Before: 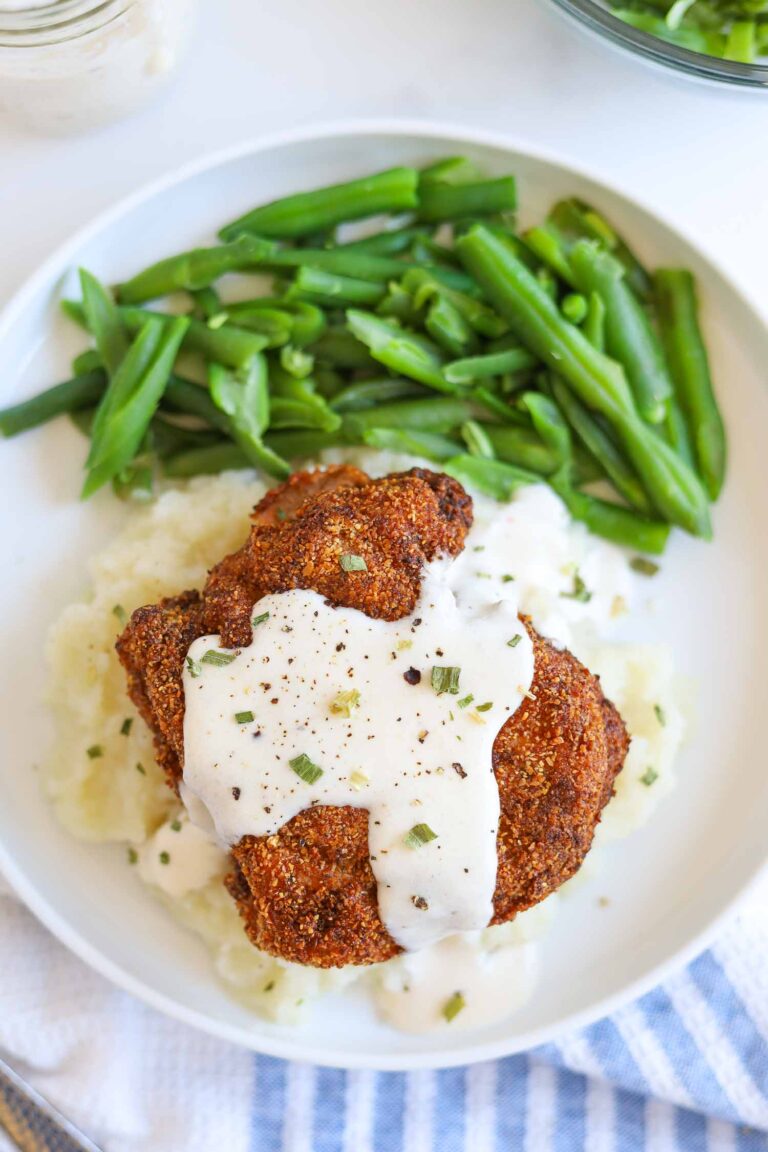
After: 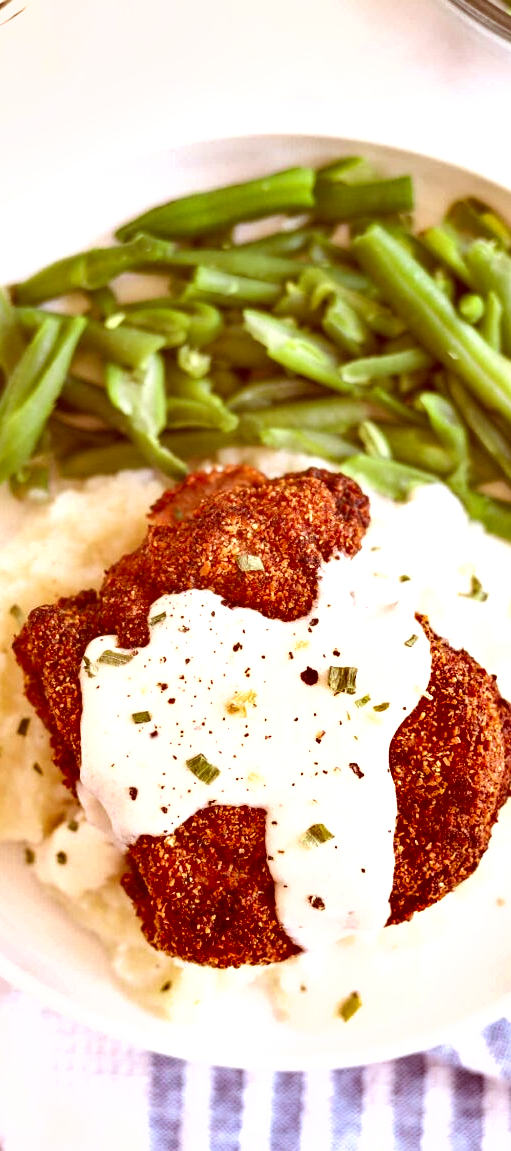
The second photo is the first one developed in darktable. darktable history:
crop and rotate: left 13.441%, right 19.911%
shadows and highlights: white point adjustment 0.917, soften with gaussian
color correction: highlights a* 9.45, highlights b* 8.89, shadows a* 39.65, shadows b* 39.23, saturation 0.78
exposure: exposure 0.609 EV, compensate highlight preservation false
